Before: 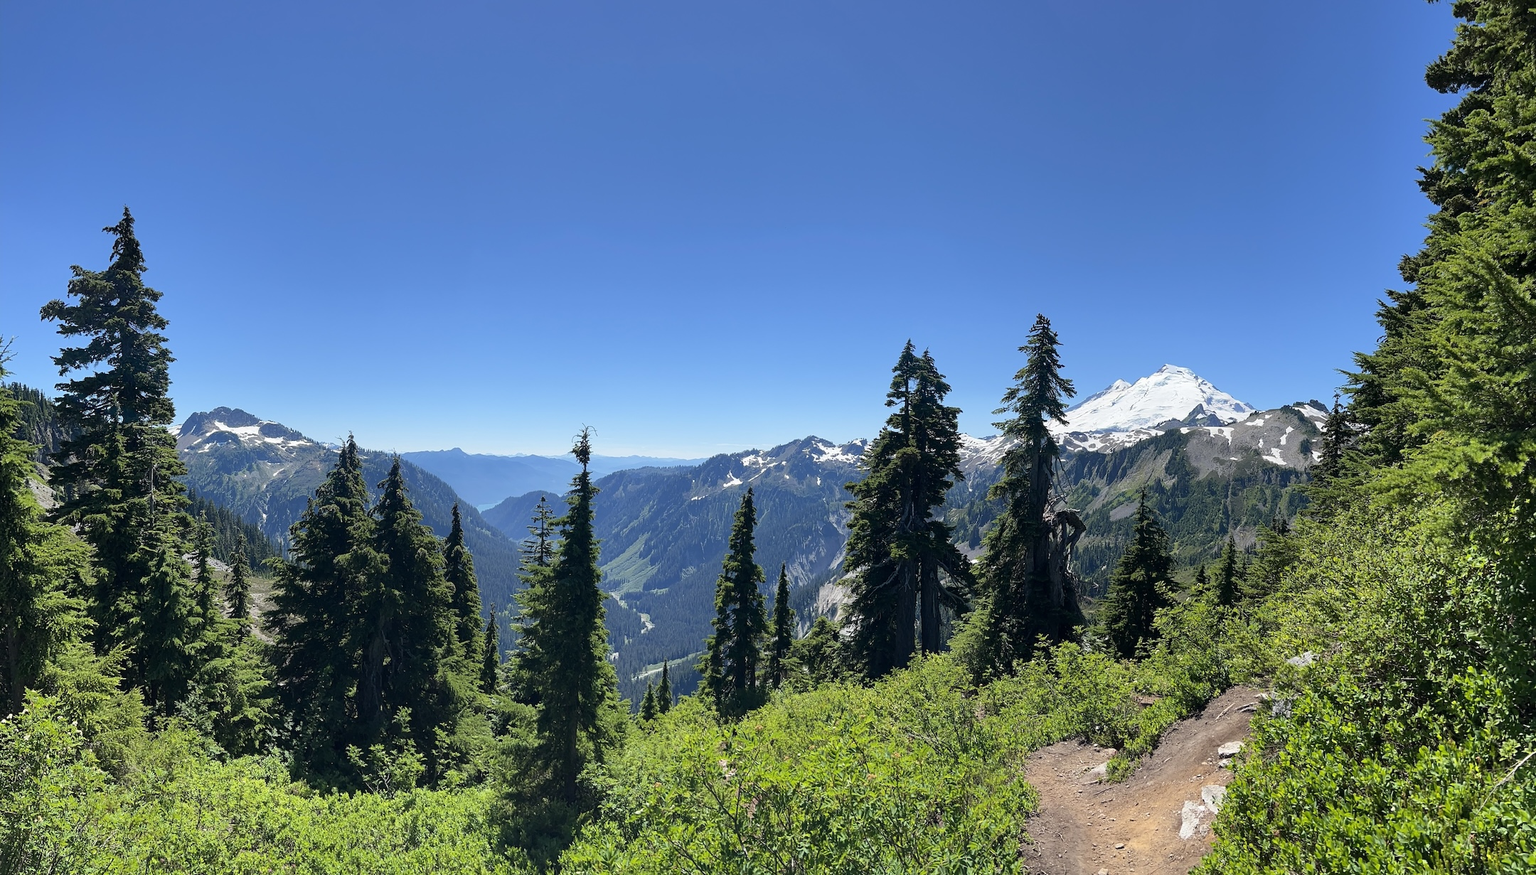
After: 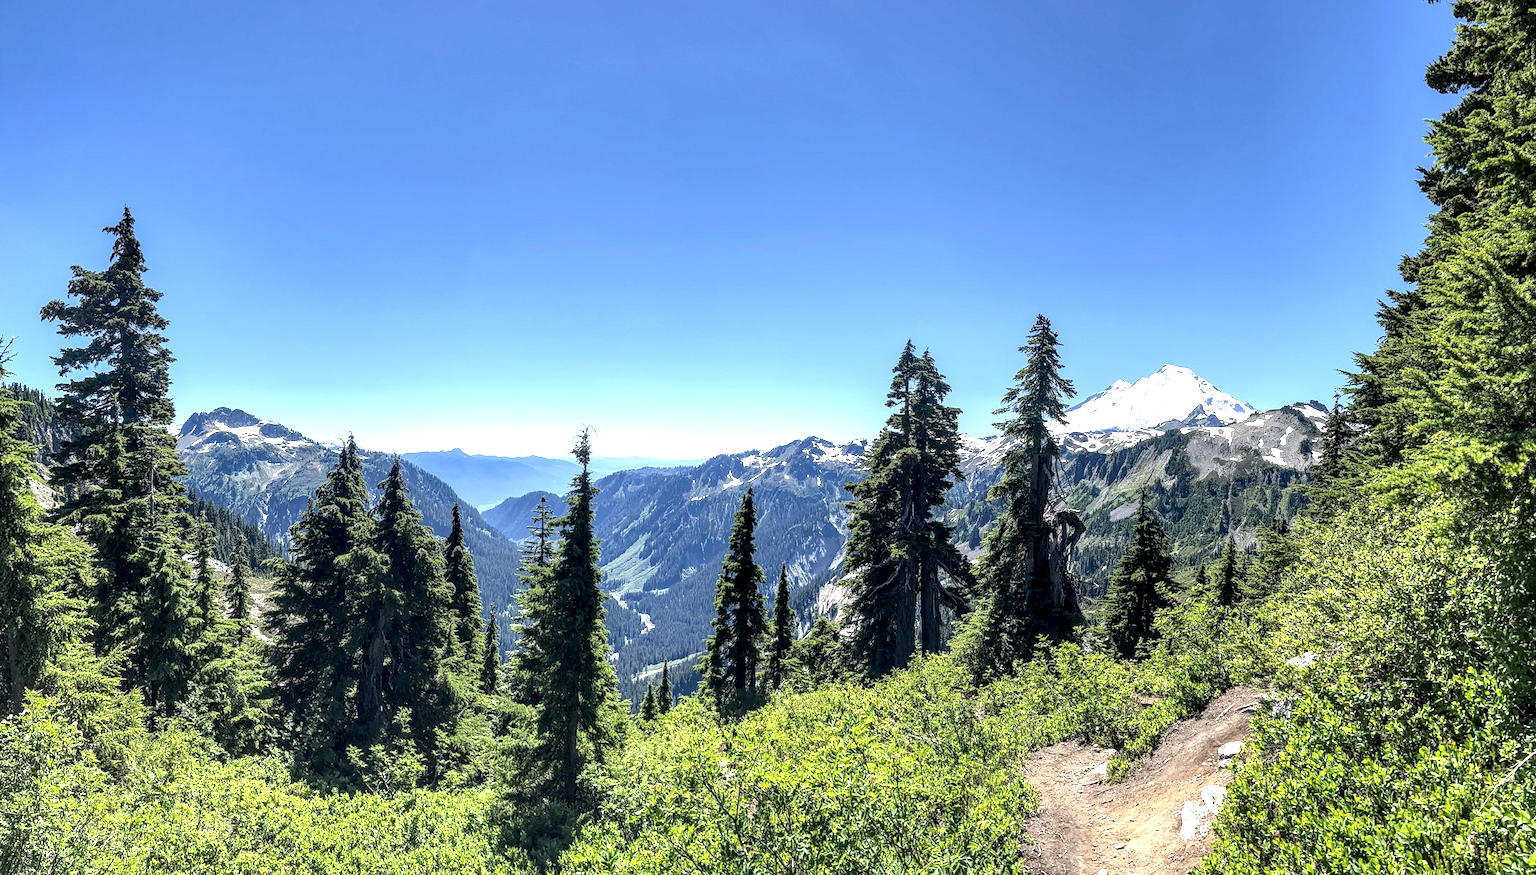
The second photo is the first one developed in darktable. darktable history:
local contrast: highlights 0%, shadows 0%, detail 182%
exposure: exposure 0.77 EV, compensate highlight preservation false
